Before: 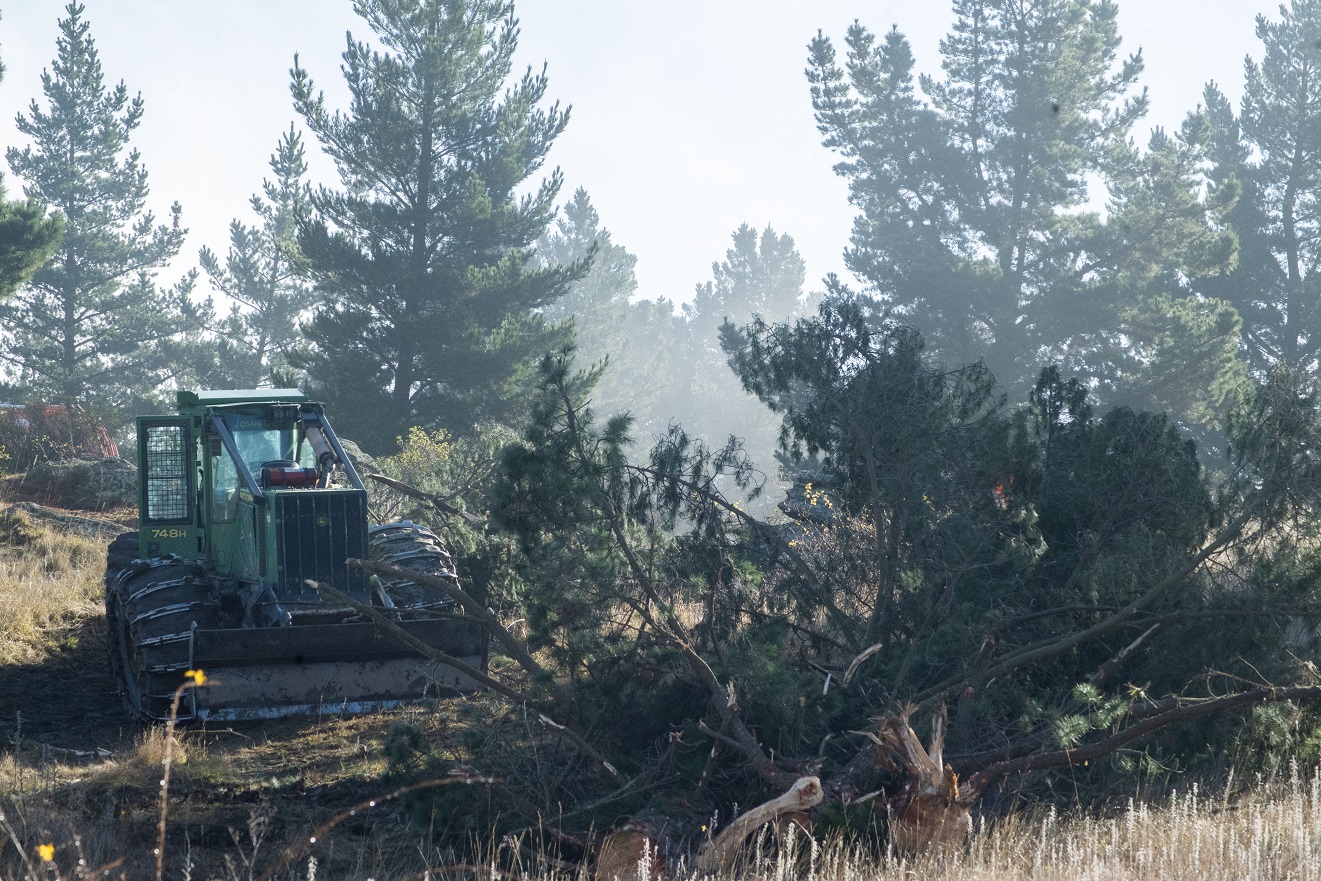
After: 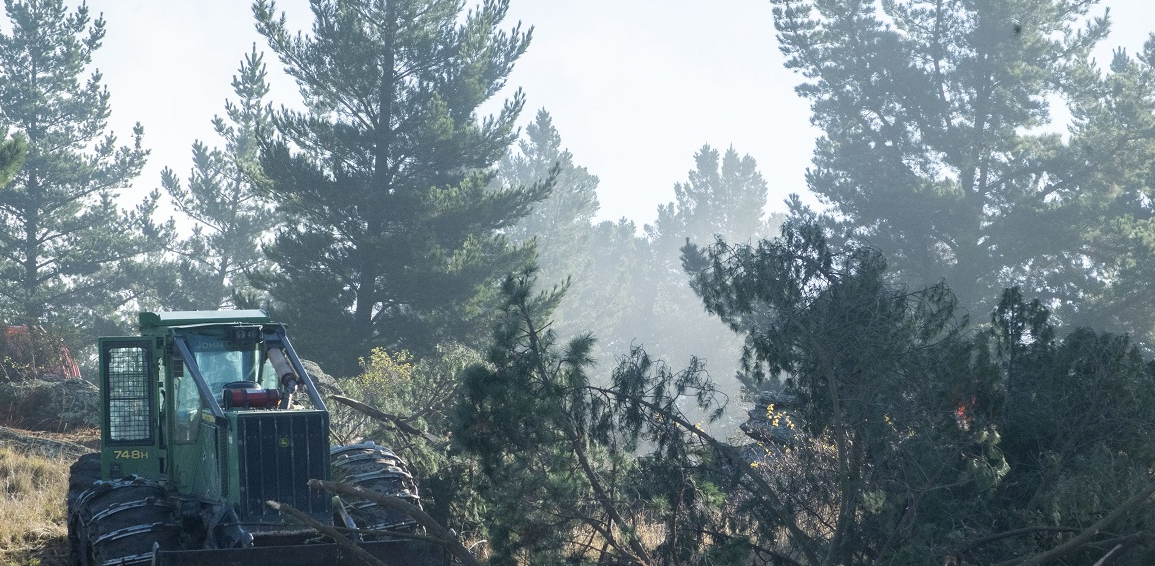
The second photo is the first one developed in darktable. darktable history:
crop: left 2.927%, top 8.986%, right 9.622%, bottom 26.758%
